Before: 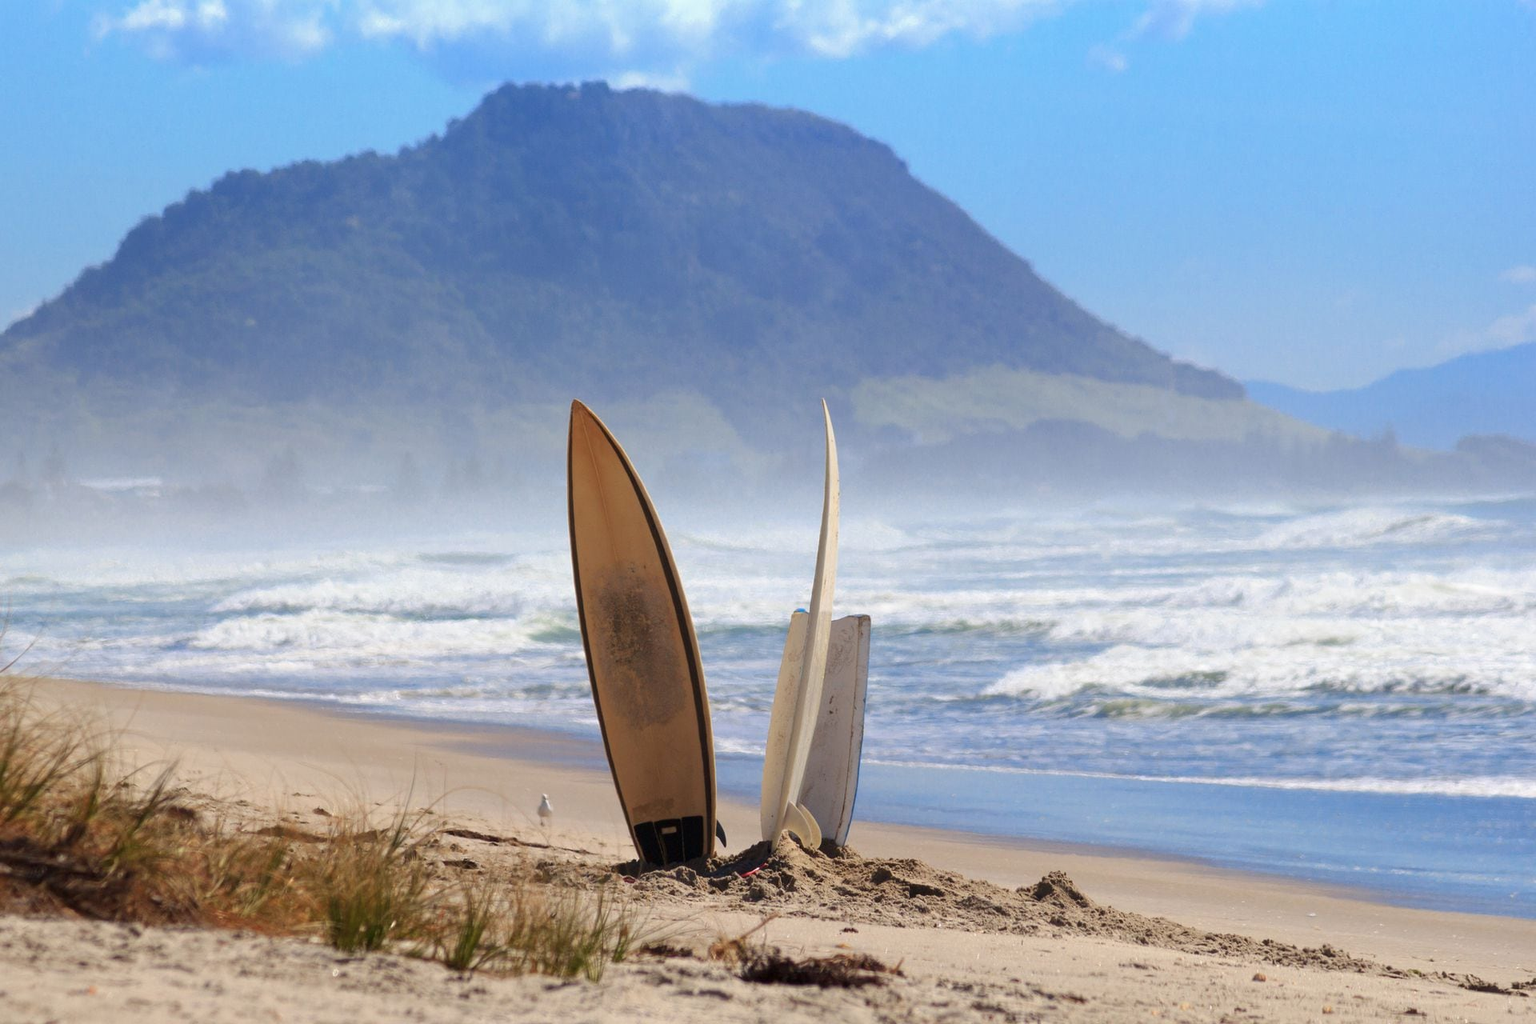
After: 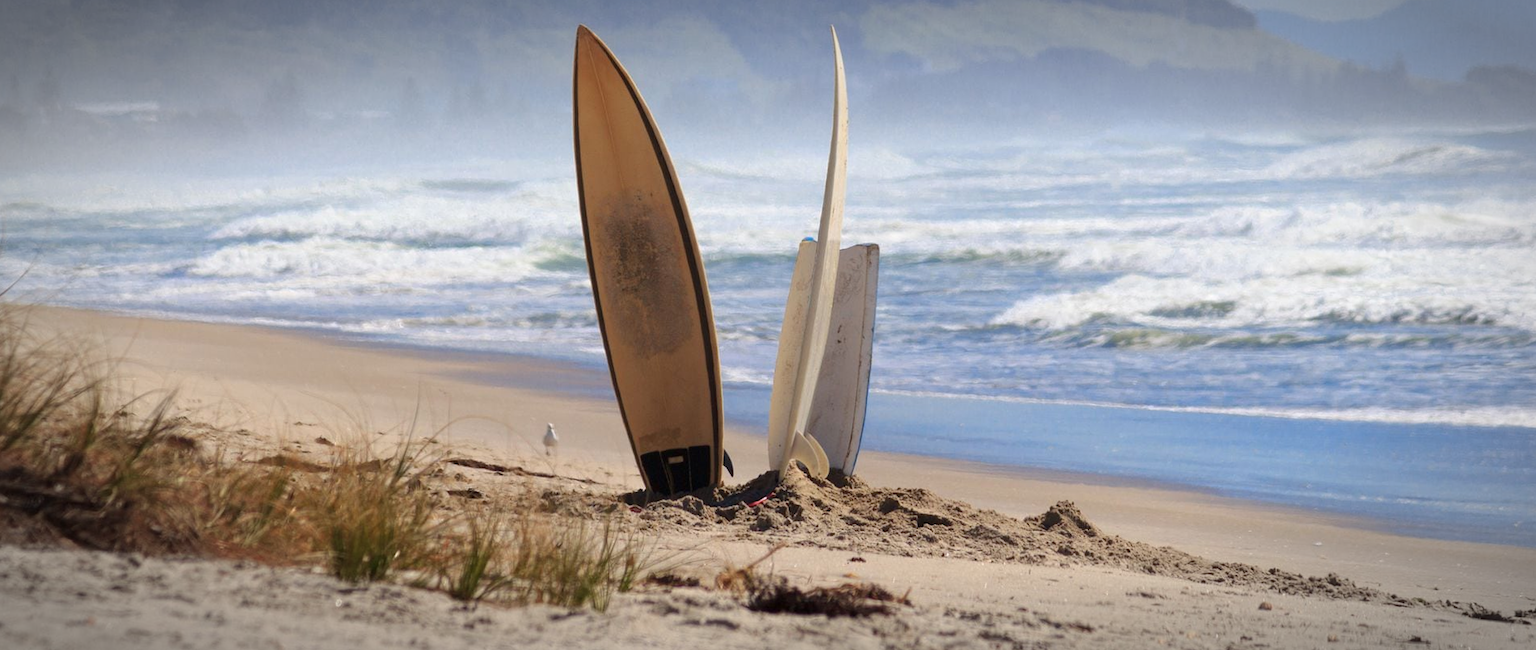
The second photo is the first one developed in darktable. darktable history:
crop and rotate: top 36.435%
vignetting: automatic ratio true
rotate and perspective: rotation 0.174°, lens shift (vertical) 0.013, lens shift (horizontal) 0.019, shear 0.001, automatic cropping original format, crop left 0.007, crop right 0.991, crop top 0.016, crop bottom 0.997
